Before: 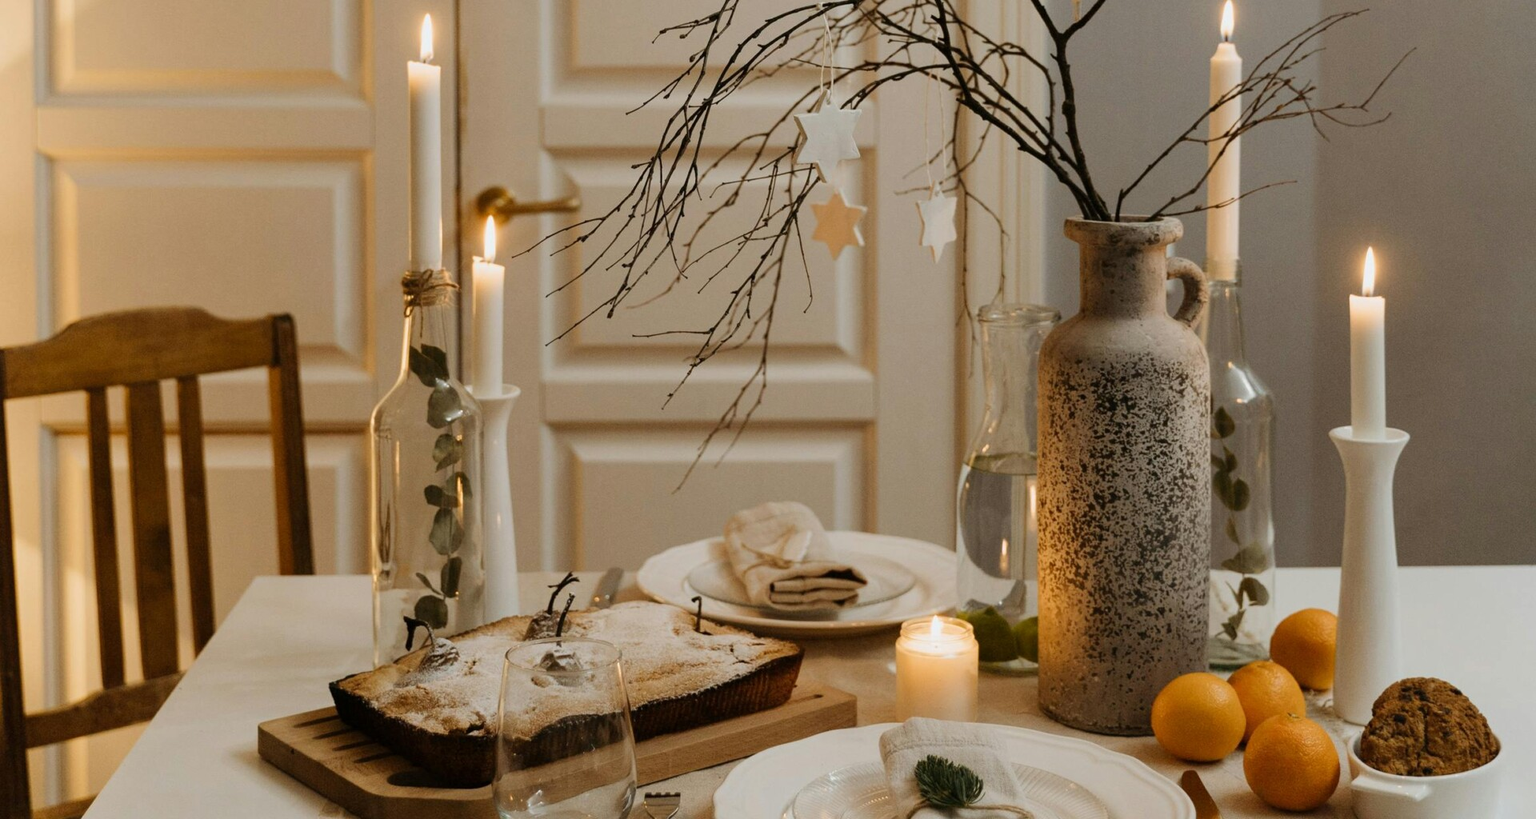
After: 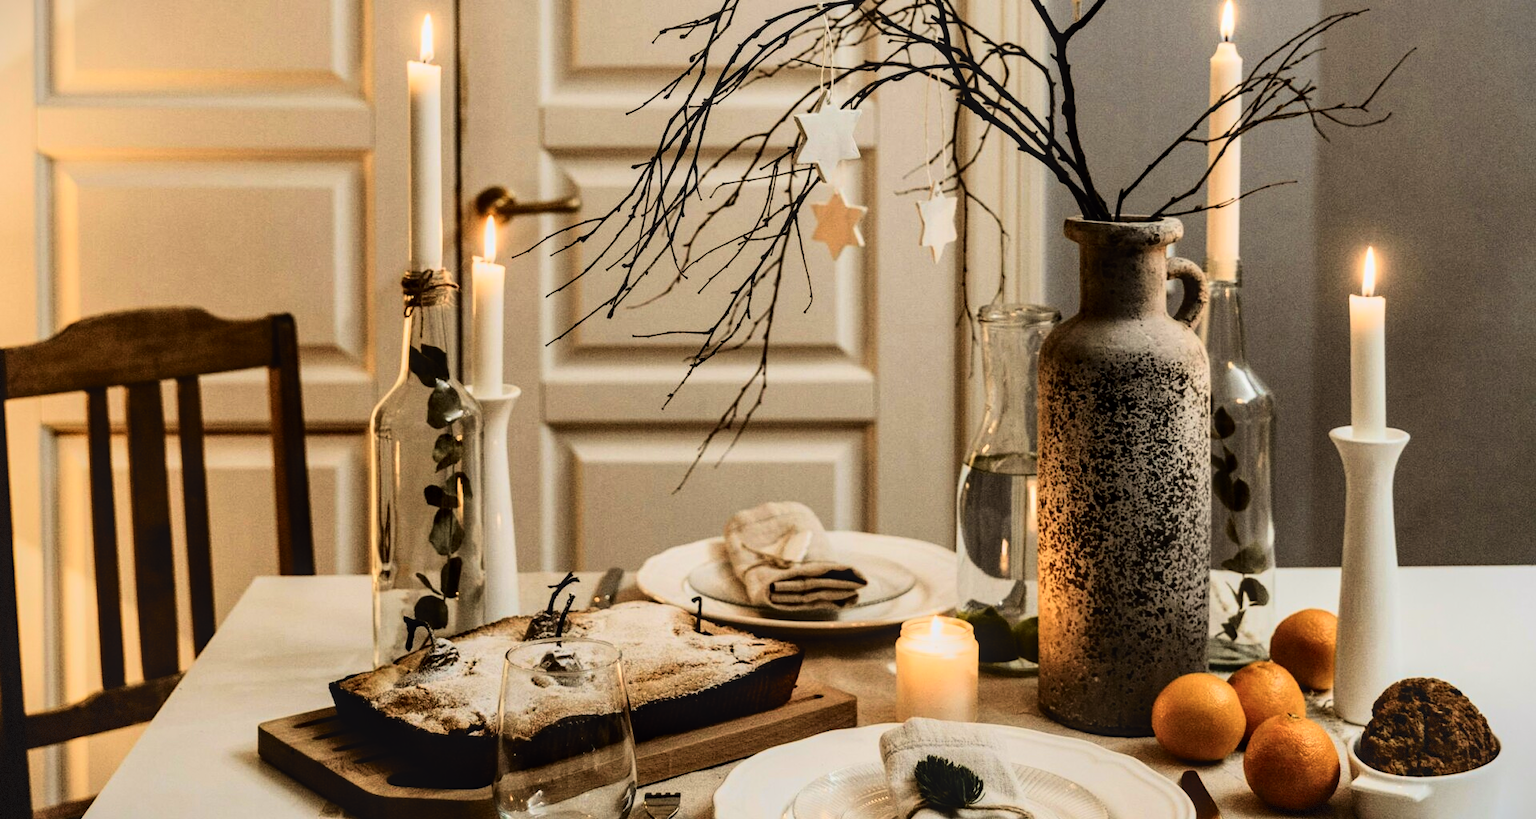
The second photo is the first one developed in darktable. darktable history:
vignetting: fall-off start 100%, brightness -0.406, saturation -0.3, width/height ratio 1.324, dithering 8-bit output, unbound false
tone curve: curves: ch0 [(0, 0.011) (0.139, 0.106) (0.295, 0.271) (0.499, 0.523) (0.739, 0.782) (0.857, 0.879) (1, 0.967)]; ch1 [(0, 0) (0.291, 0.229) (0.394, 0.365) (0.469, 0.456) (0.495, 0.497) (0.524, 0.53) (0.588, 0.62) (0.725, 0.779) (1, 1)]; ch2 [(0, 0) (0.125, 0.089) (0.35, 0.317) (0.437, 0.42) (0.502, 0.499) (0.537, 0.551) (0.613, 0.636) (1, 1)], color space Lab, independent channels, preserve colors none
exposure: black level correction -0.016, exposure -1.018 EV, compensate highlight preservation false
rgb curve: curves: ch0 [(0, 0) (0.21, 0.15) (0.24, 0.21) (0.5, 0.75) (0.75, 0.96) (0.89, 0.99) (1, 1)]; ch1 [(0, 0.02) (0.21, 0.13) (0.25, 0.2) (0.5, 0.67) (0.75, 0.9) (0.89, 0.97) (1, 1)]; ch2 [(0, 0.02) (0.21, 0.13) (0.25, 0.2) (0.5, 0.67) (0.75, 0.9) (0.89, 0.97) (1, 1)], compensate middle gray true
local contrast: on, module defaults
